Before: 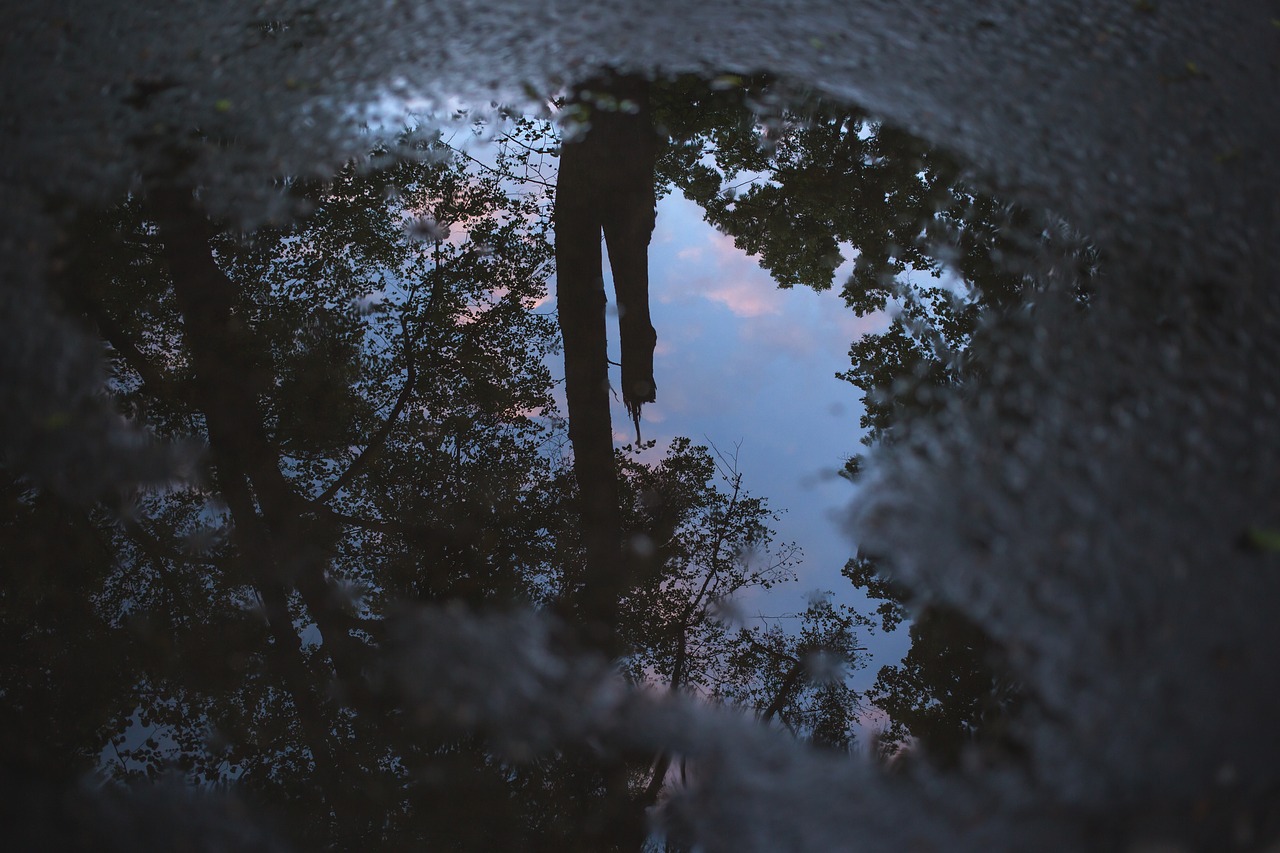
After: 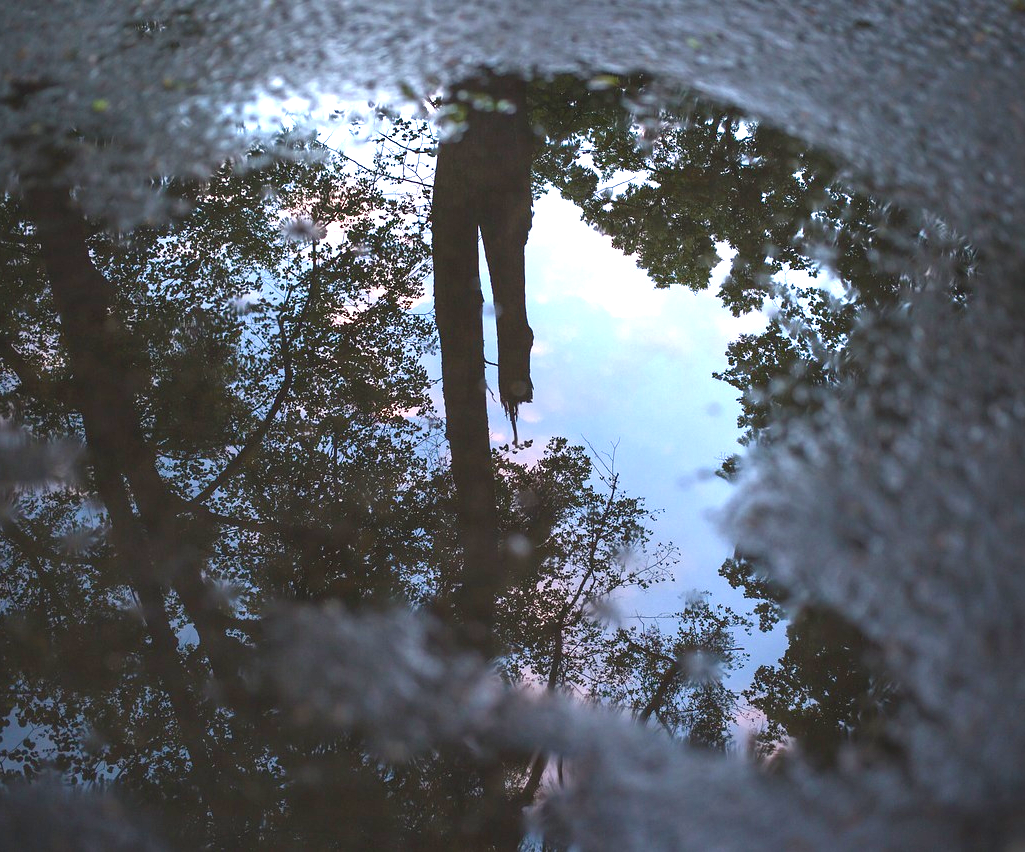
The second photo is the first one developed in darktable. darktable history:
local contrast: highlights 104%, shadows 102%, detail 119%, midtone range 0.2
exposure: black level correction 0, exposure 1.461 EV, compensate exposure bias true, compensate highlight preservation false
color balance rgb: perceptual saturation grading › global saturation -0.078%, perceptual saturation grading › highlights -15.968%, perceptual saturation grading › shadows 25.562%, global vibrance 9.227%
crop and rotate: left 9.613%, right 10.255%
